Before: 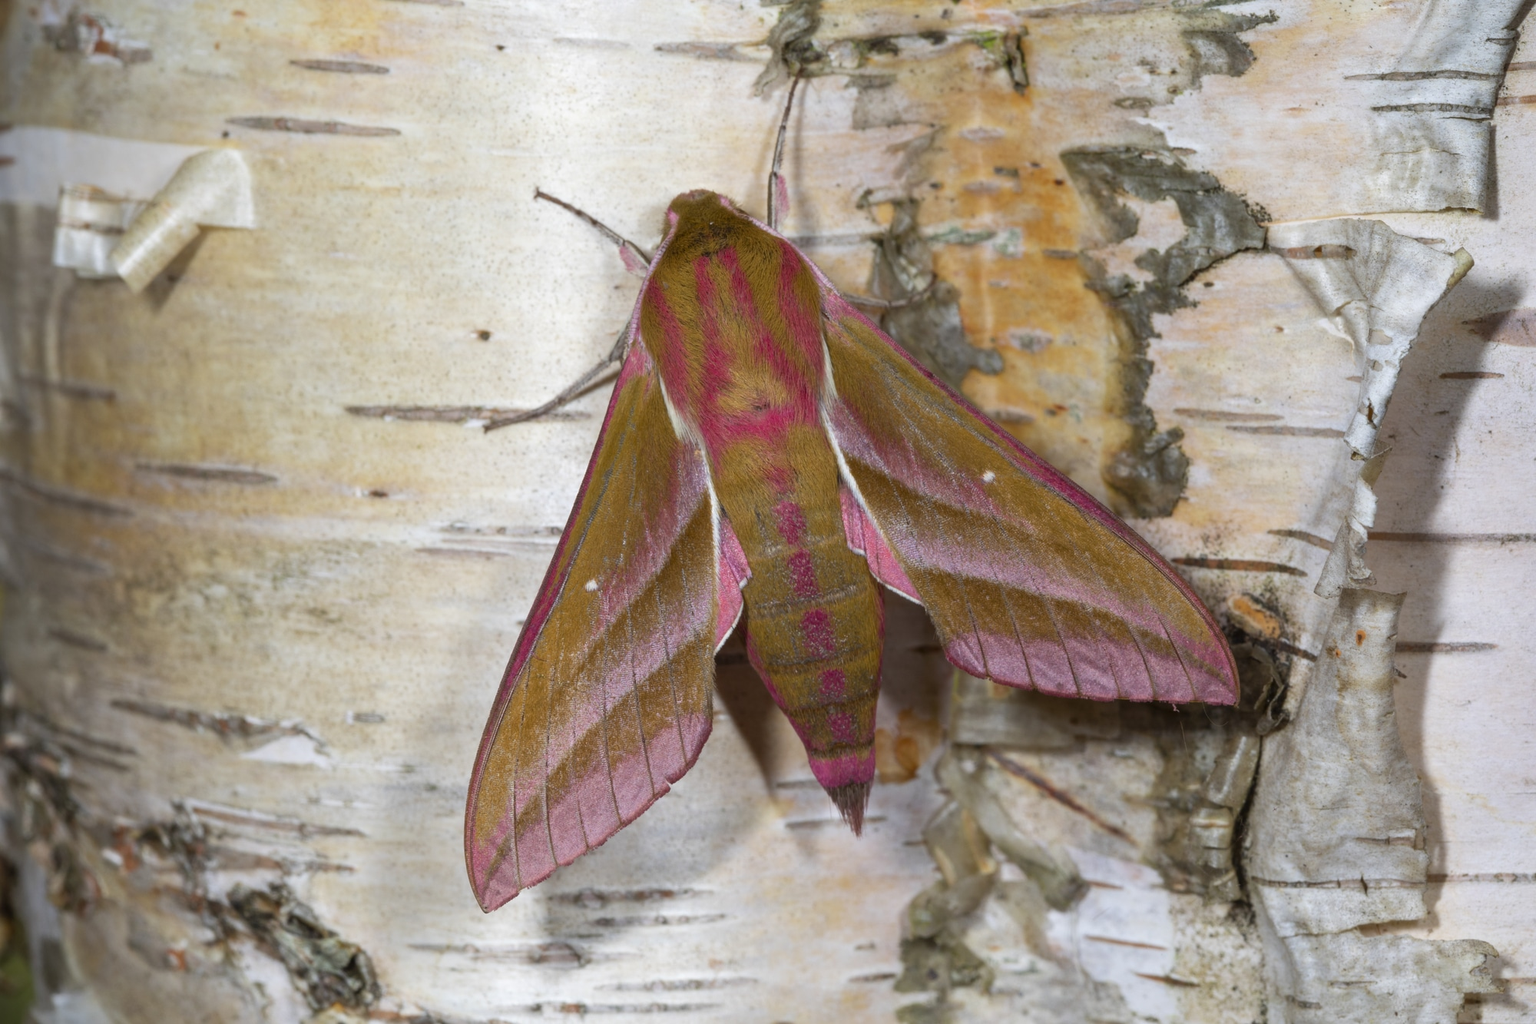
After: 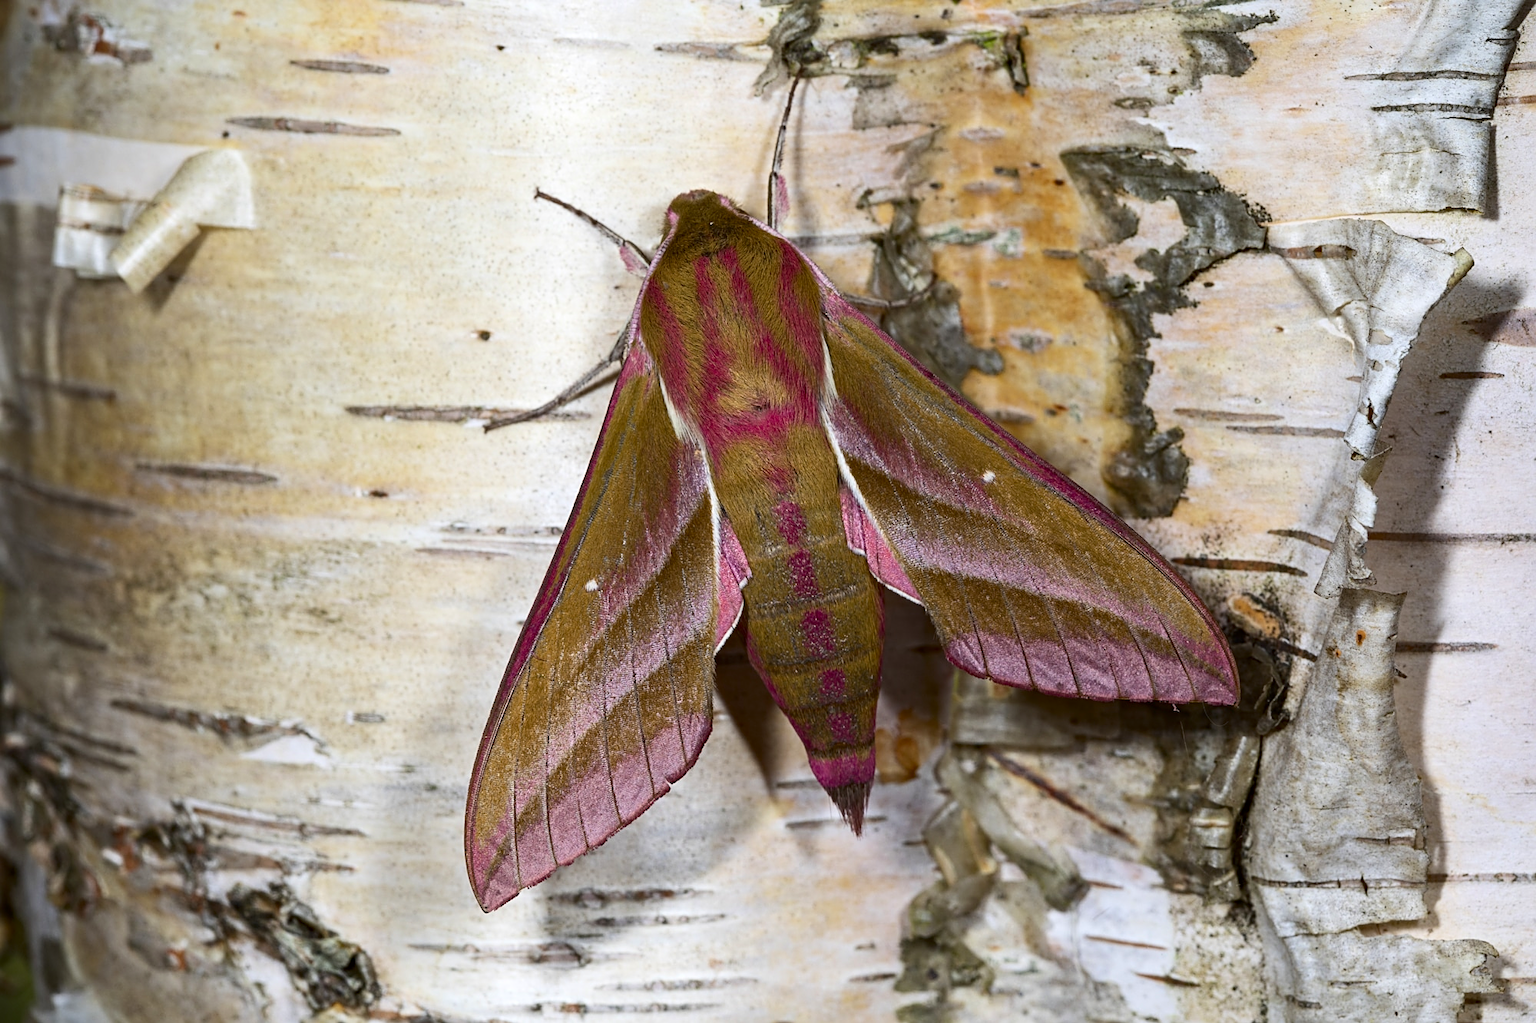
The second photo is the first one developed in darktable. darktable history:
sharpen: on, module defaults
haze removal: compatibility mode true, adaptive false
contrast brightness saturation: contrast 0.222
